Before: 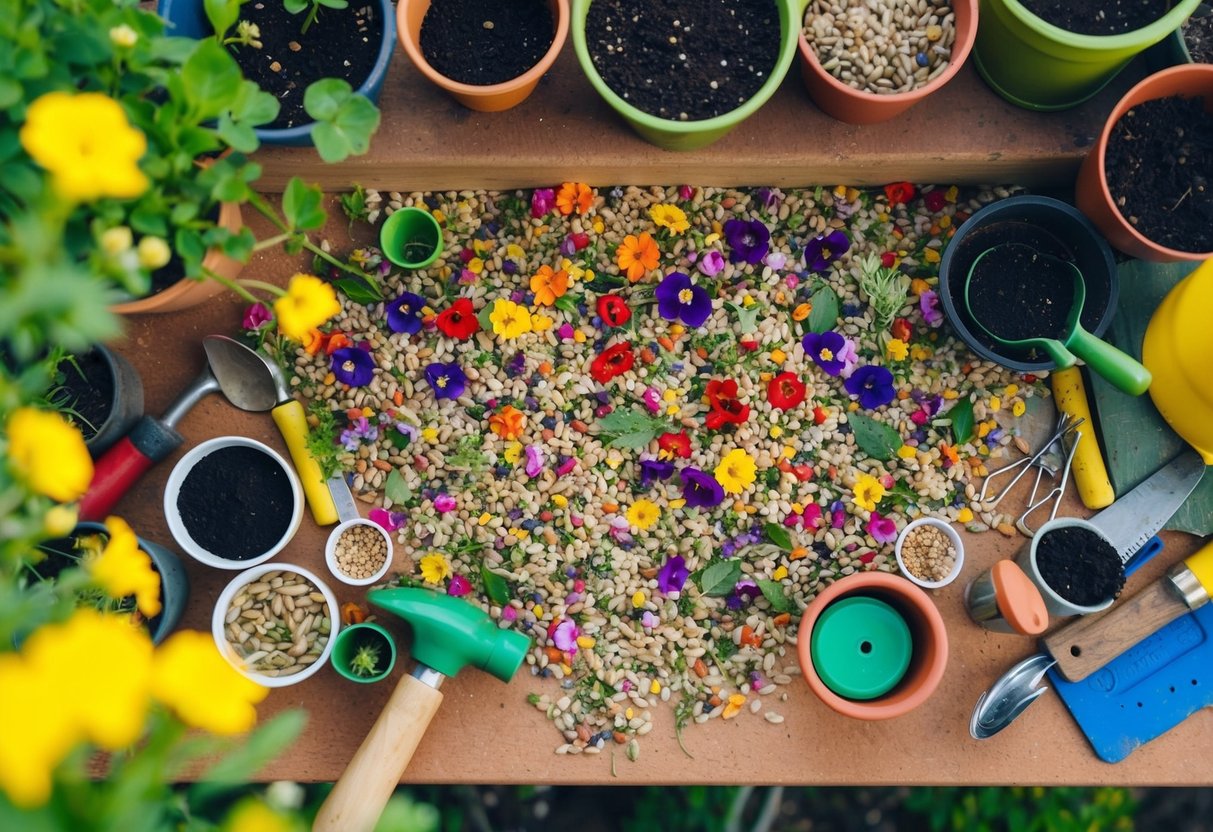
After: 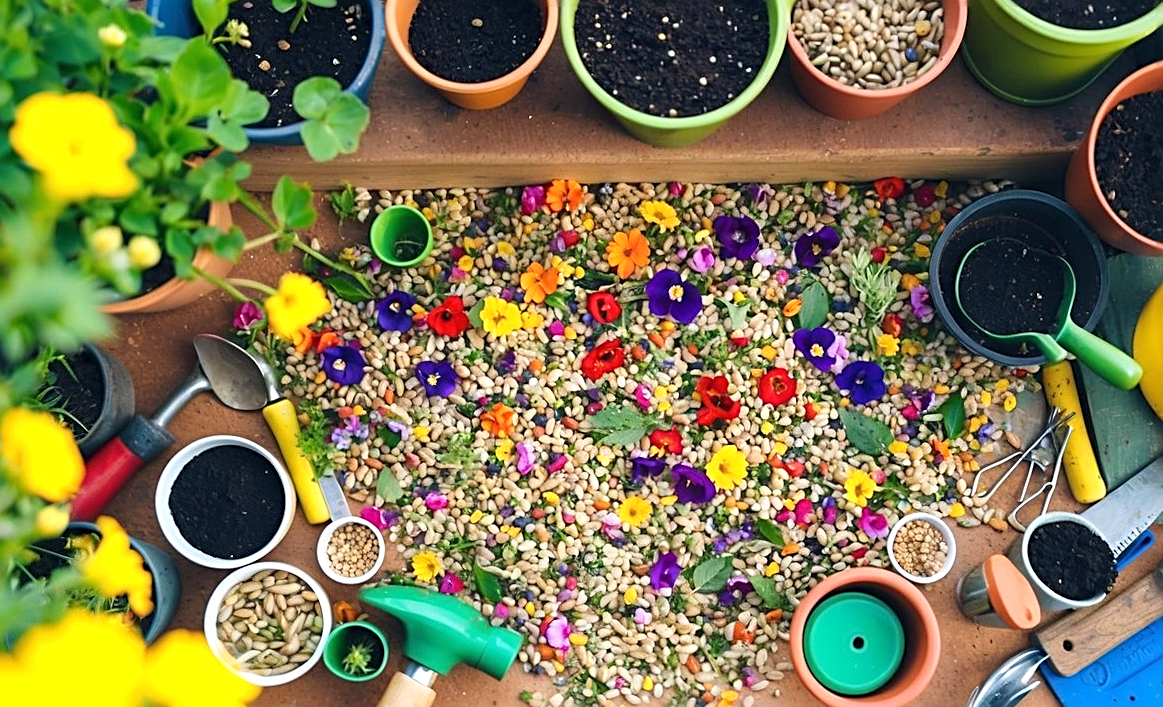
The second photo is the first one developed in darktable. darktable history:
crop and rotate: angle 0.325°, left 0.391%, right 2.923%, bottom 14.316%
sharpen: radius 2.532, amount 0.622
exposure: exposure 0.492 EV, compensate exposure bias true, compensate highlight preservation false
